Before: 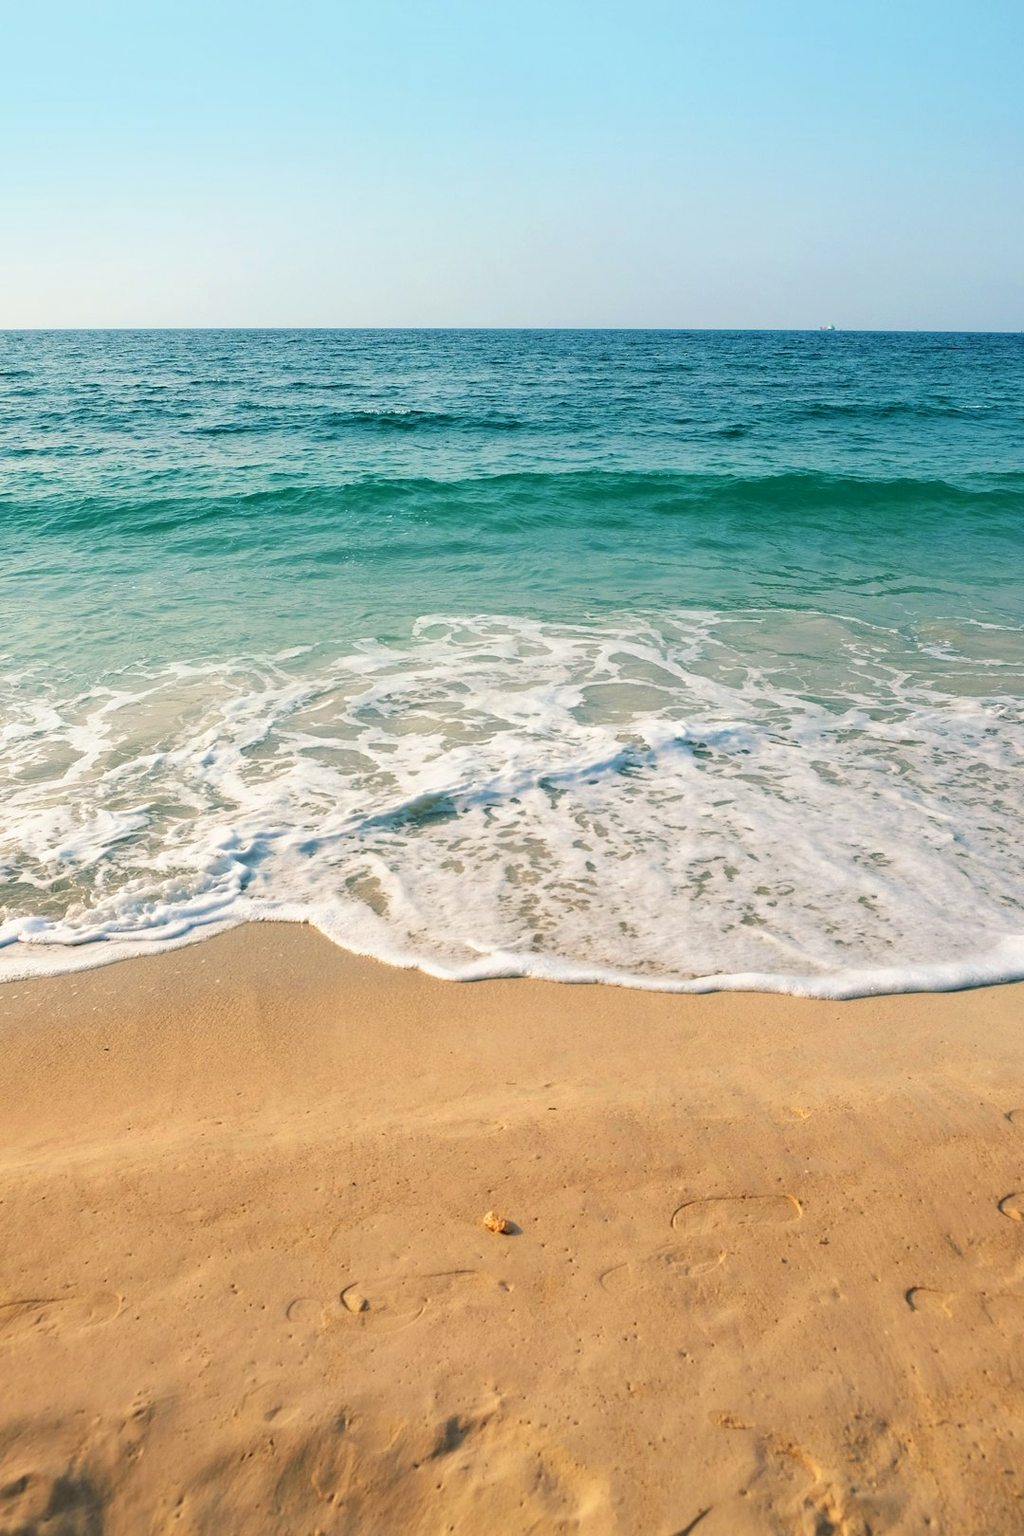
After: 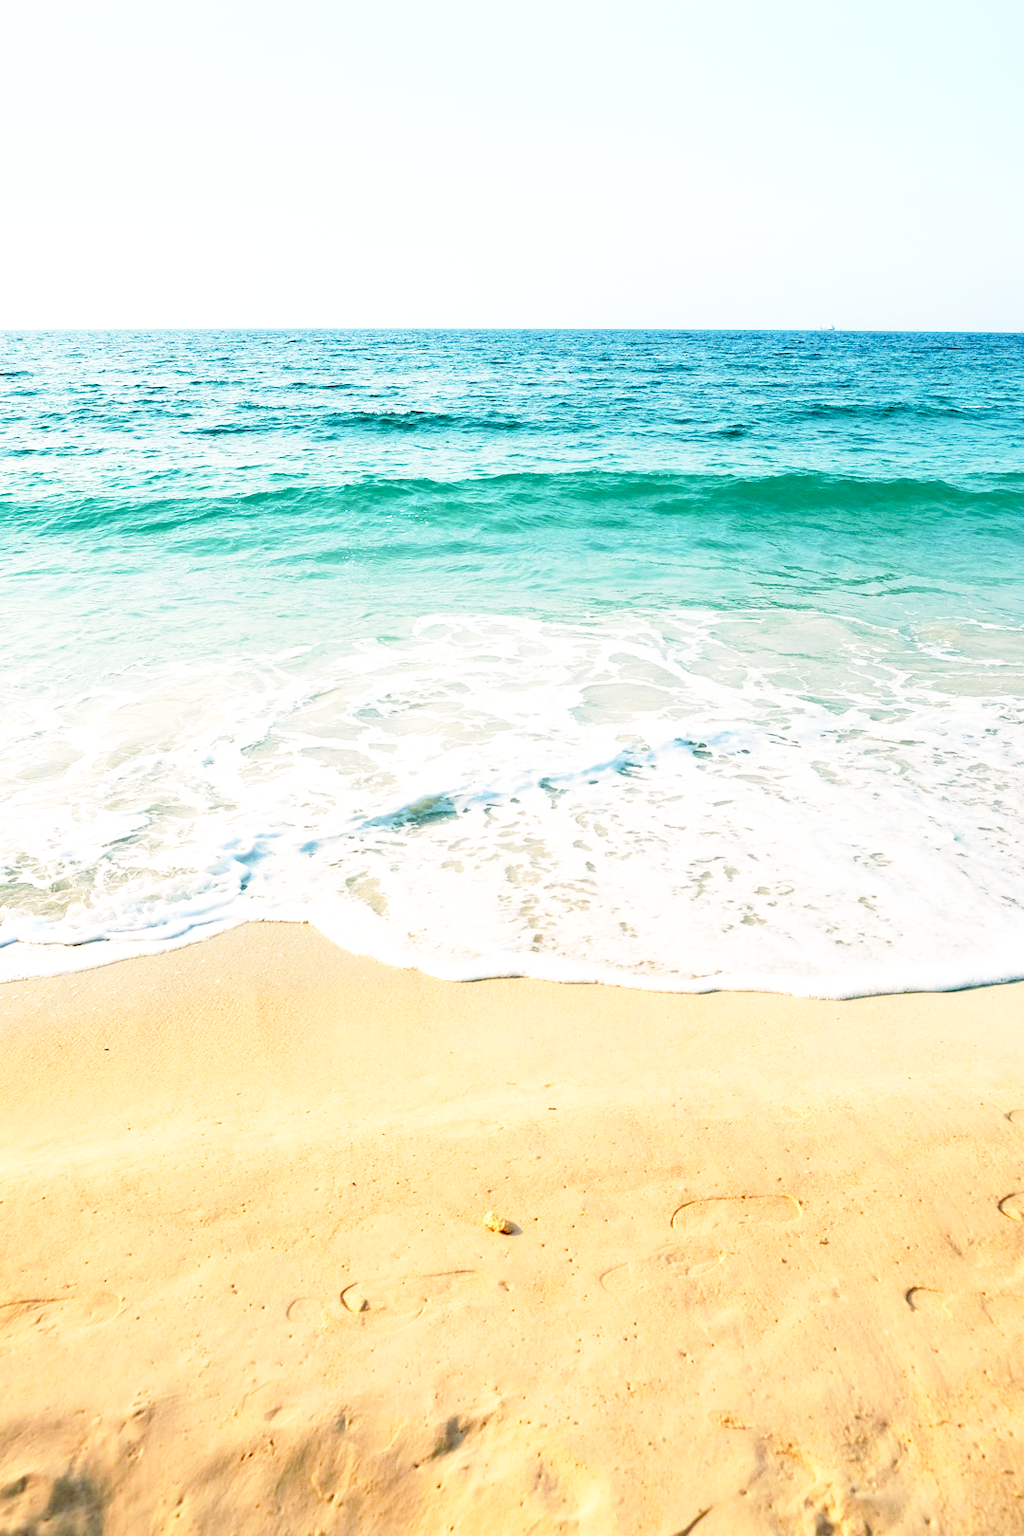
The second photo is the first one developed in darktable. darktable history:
tone equalizer: -8 EV -0.442 EV, -7 EV -0.386 EV, -6 EV -0.338 EV, -5 EV -0.223 EV, -3 EV 0.238 EV, -2 EV 0.304 EV, -1 EV 0.369 EV, +0 EV 0.432 EV, mask exposure compensation -0.493 EV
base curve: curves: ch0 [(0, 0) (0.028, 0.03) (0.105, 0.232) (0.387, 0.748) (0.754, 0.968) (1, 1)], preserve colors none
